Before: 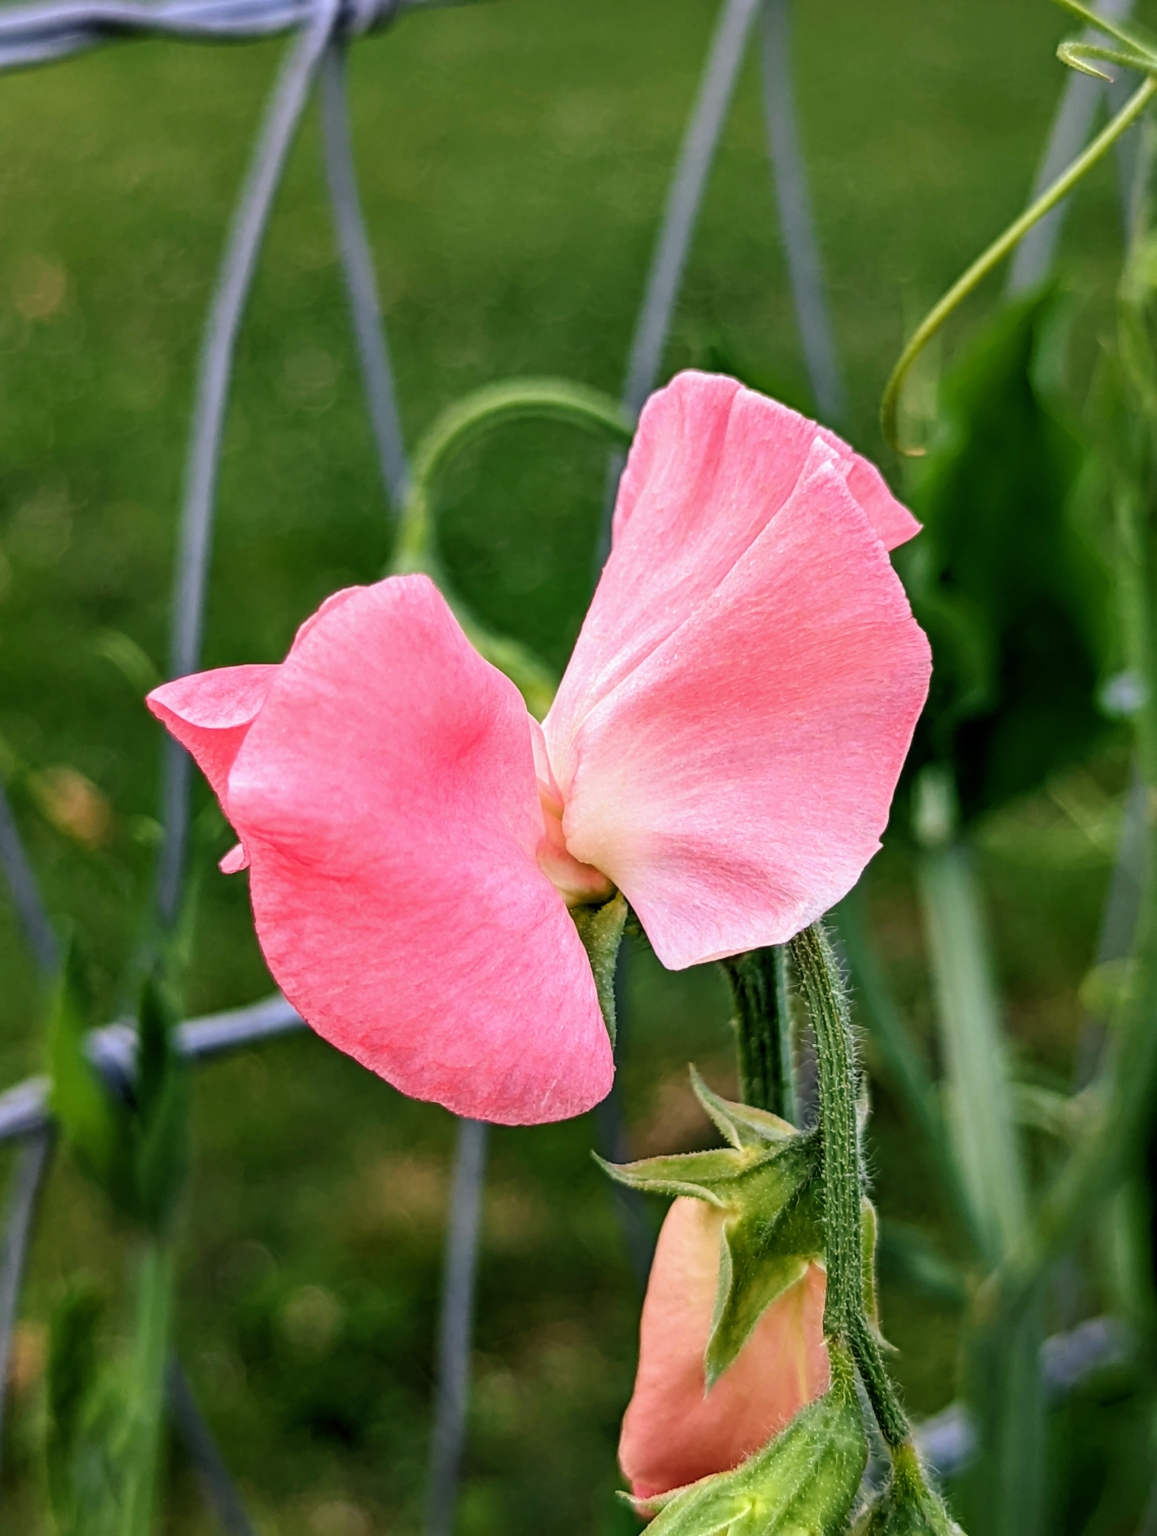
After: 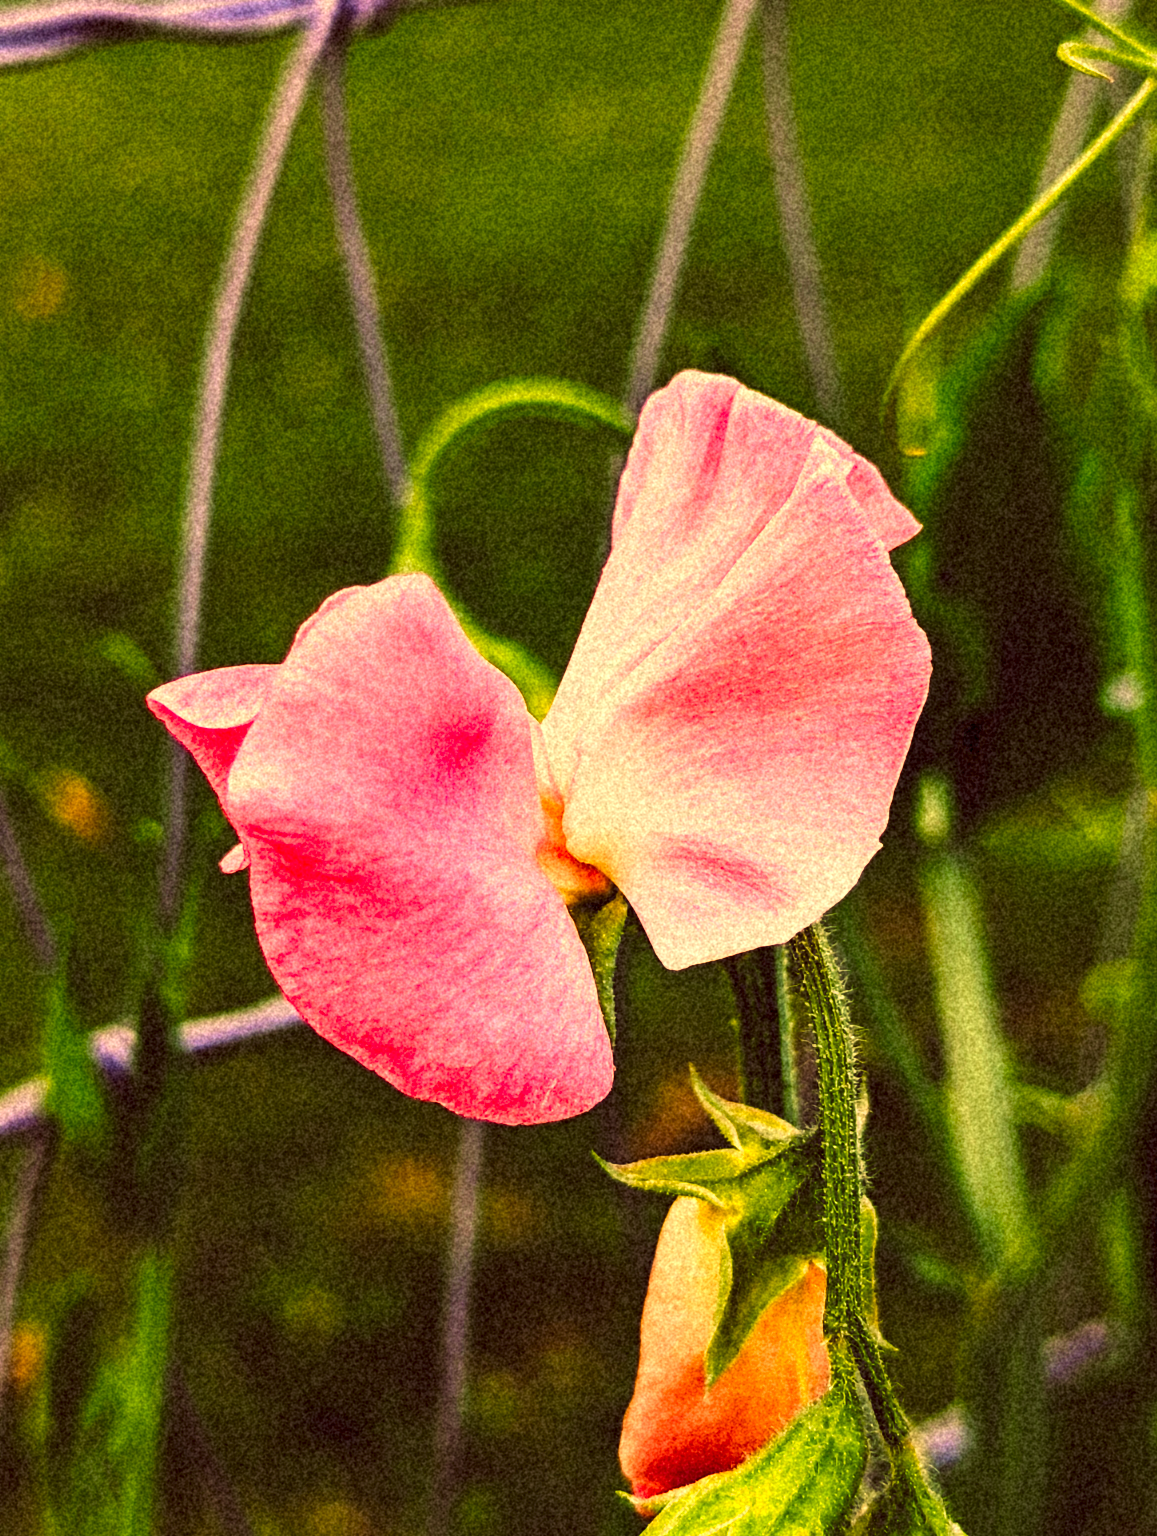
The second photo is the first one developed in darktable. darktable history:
velvia: strength 45%
color correction: highlights a* 10.12, highlights b* 39.04, shadows a* 14.62, shadows b* 3.37
rotate and perspective: automatic cropping off
tone curve: curves: ch0 [(0, 0) (0.003, 0.06) (0.011, 0.059) (0.025, 0.065) (0.044, 0.076) (0.069, 0.088) (0.1, 0.102) (0.136, 0.116) (0.177, 0.137) (0.224, 0.169) (0.277, 0.214) (0.335, 0.271) (0.399, 0.356) (0.468, 0.459) (0.543, 0.579) (0.623, 0.705) (0.709, 0.823) (0.801, 0.918) (0.898, 0.963) (1, 1)], preserve colors none
grain: coarseness 46.9 ISO, strength 50.21%, mid-tones bias 0%
